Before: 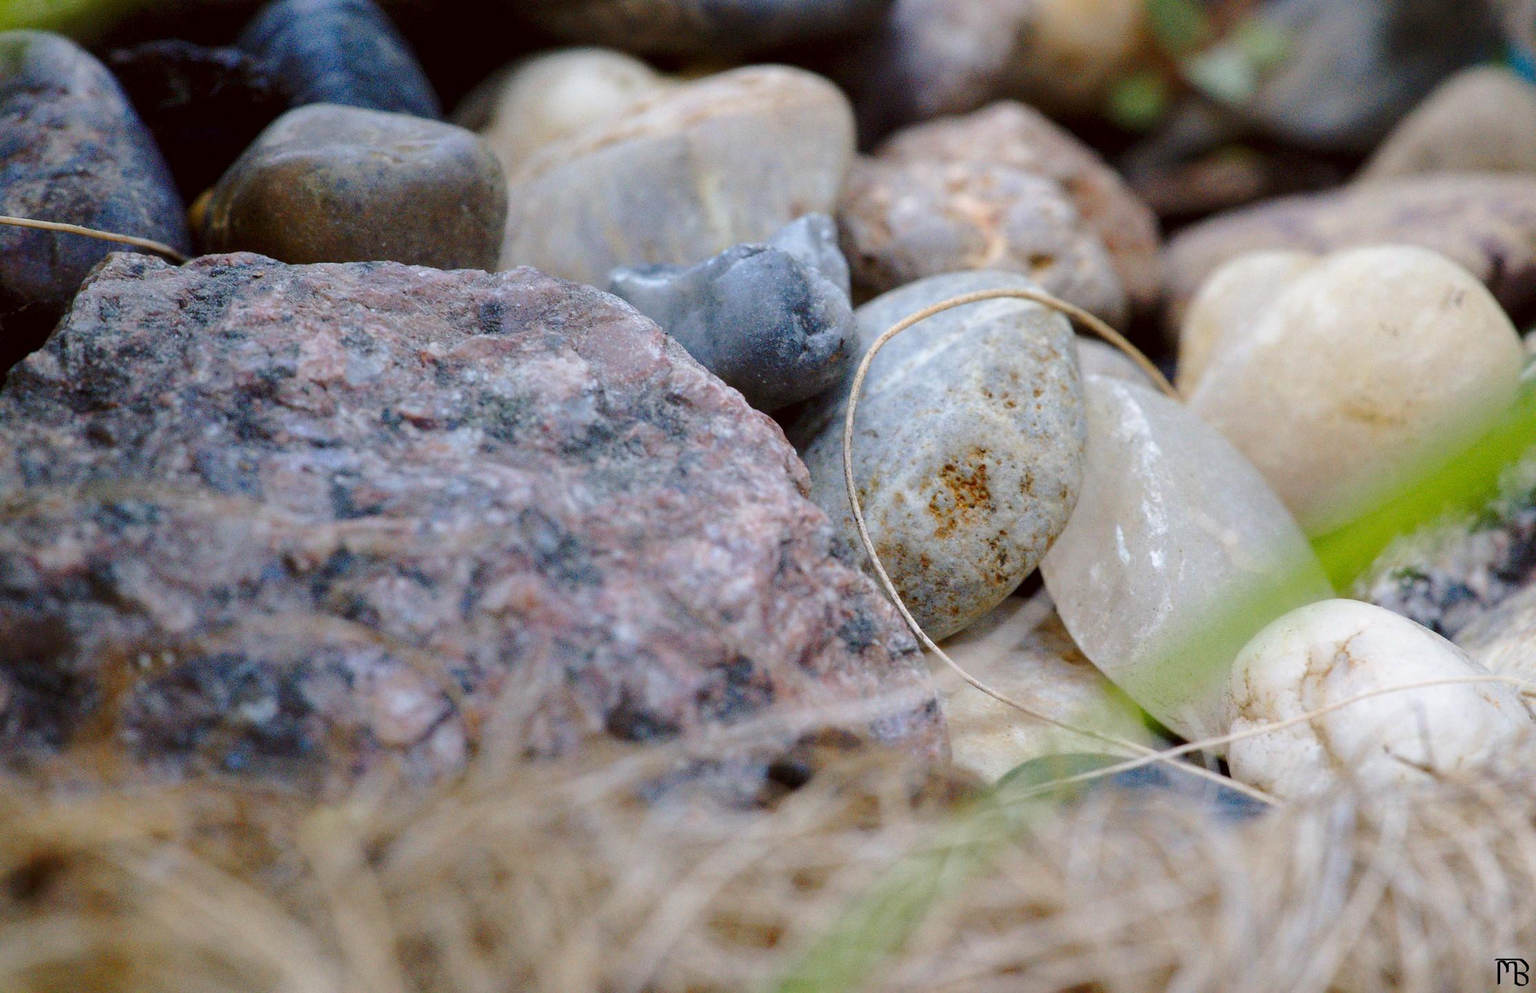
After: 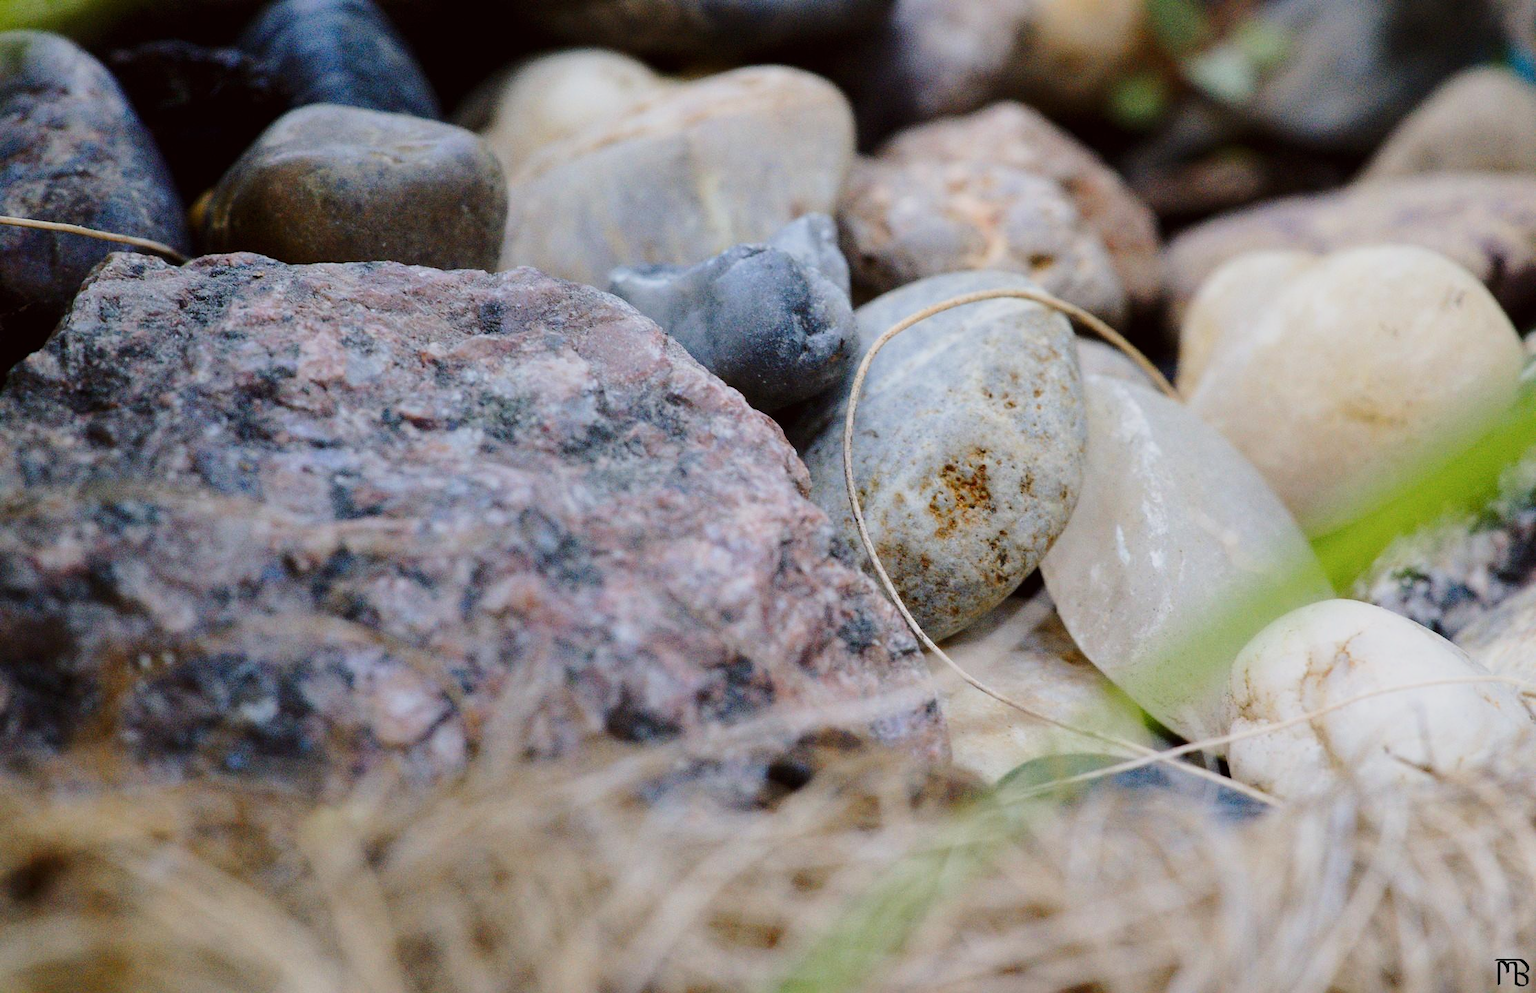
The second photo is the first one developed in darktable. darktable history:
filmic rgb: black relative exposure -16 EV, white relative exposure 5.29 EV, hardness 5.93, contrast 1.242, contrast in shadows safe
